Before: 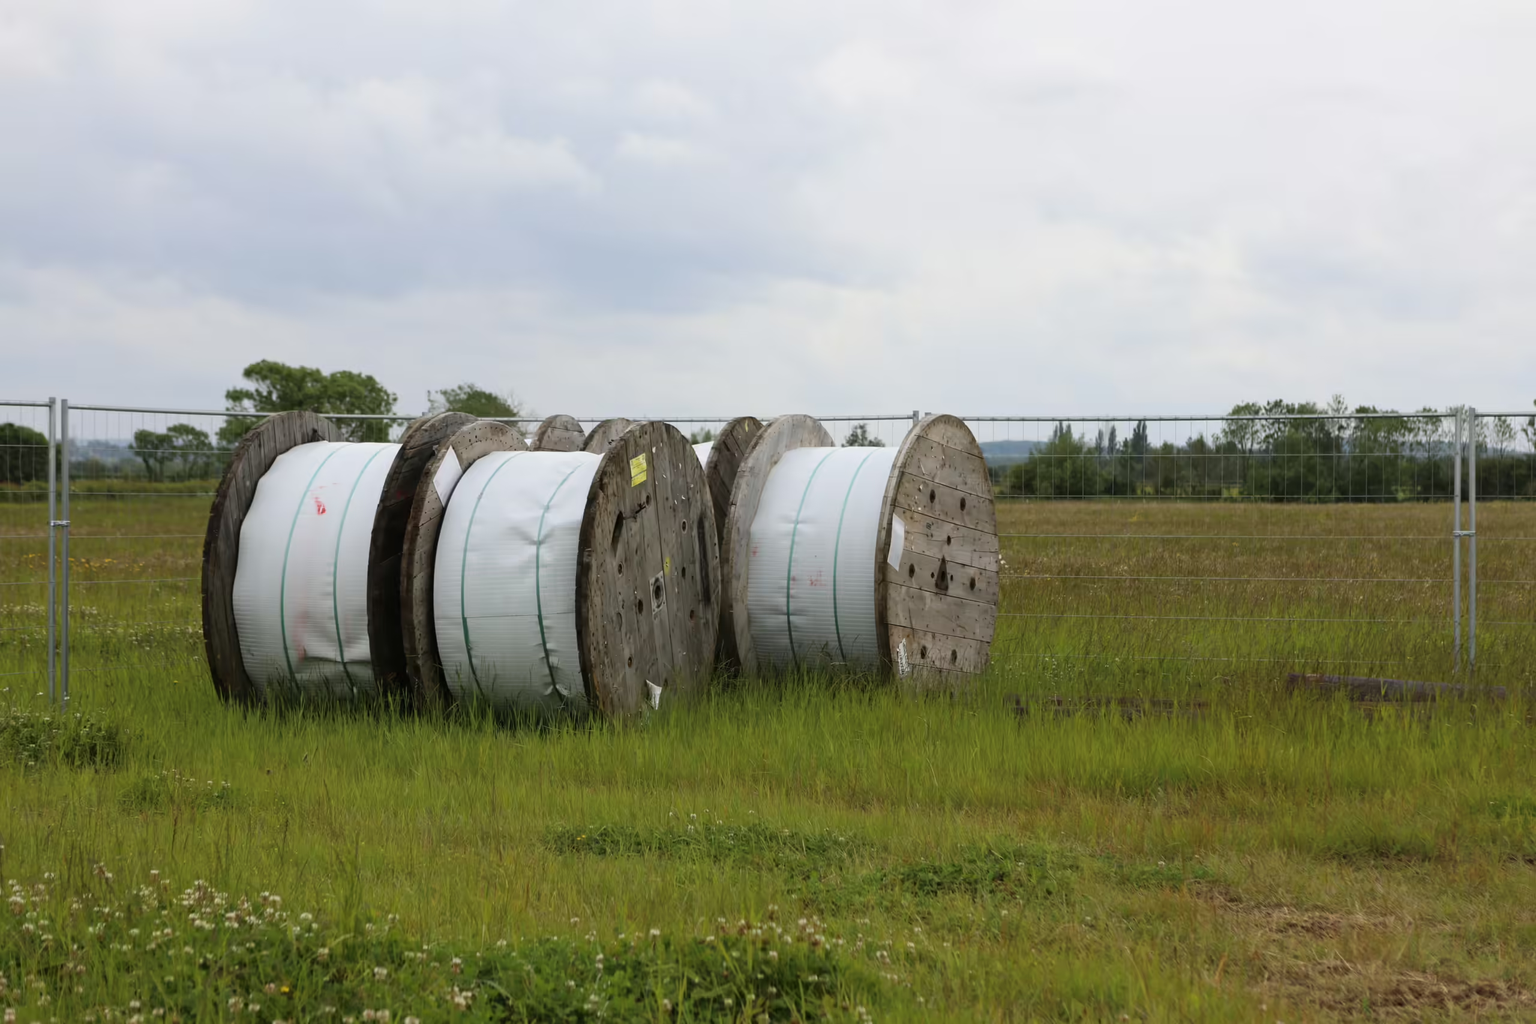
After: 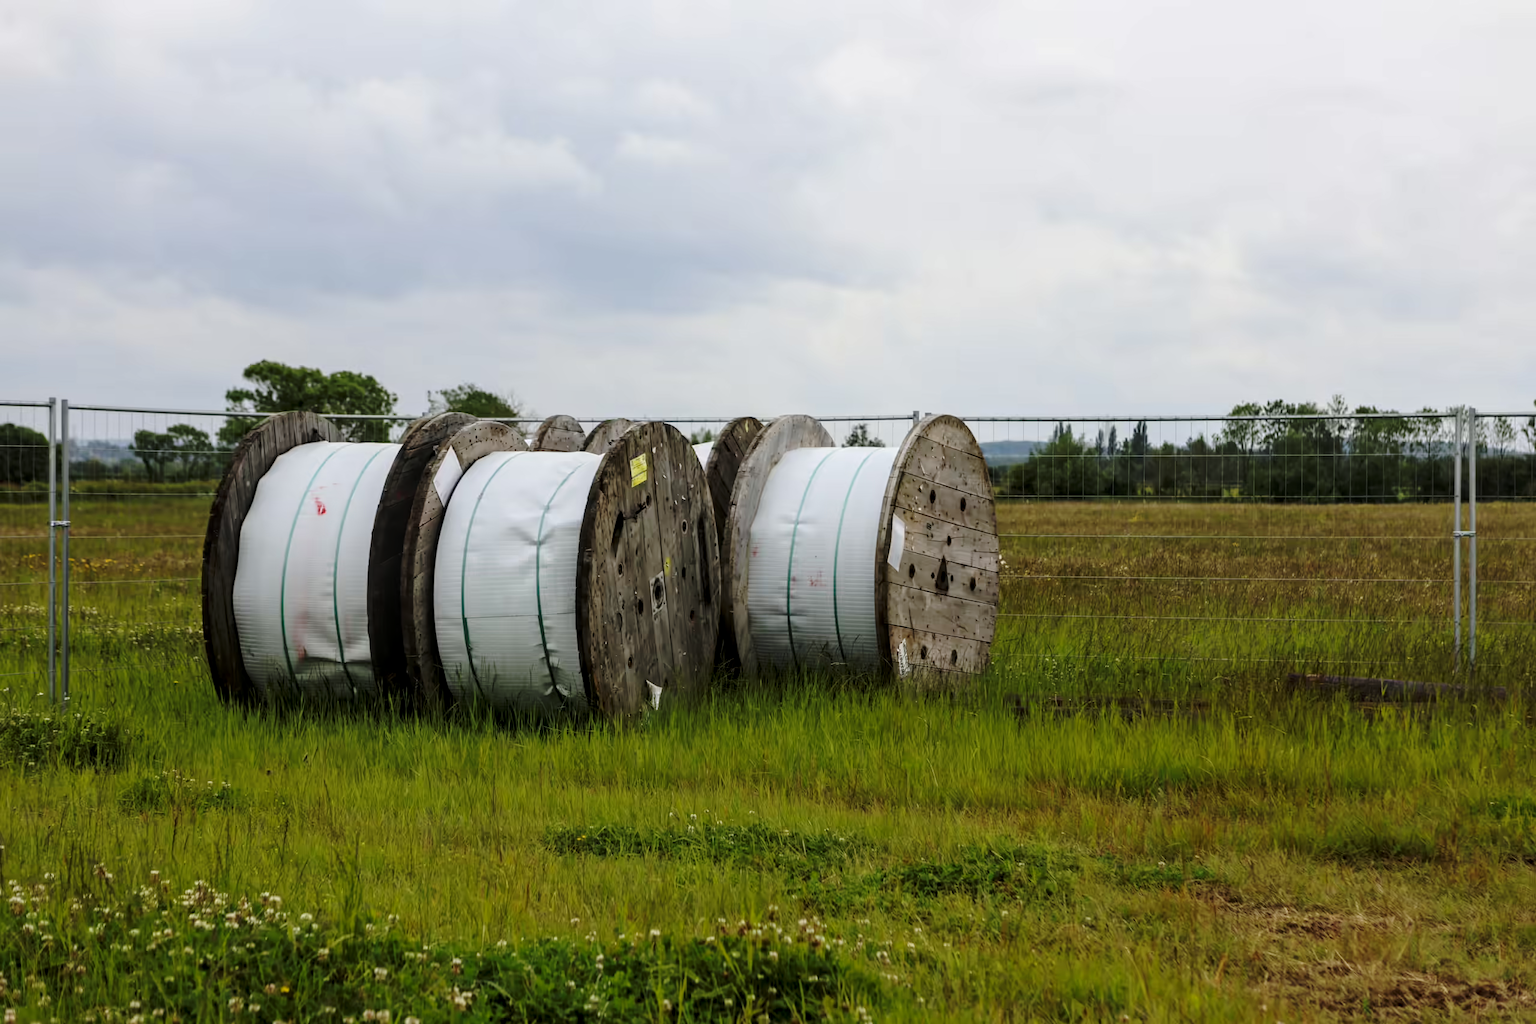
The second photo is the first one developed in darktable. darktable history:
local contrast: detail 130%
base curve: curves: ch0 [(0, 0) (0.073, 0.04) (0.157, 0.139) (0.492, 0.492) (0.758, 0.758) (1, 1)], preserve colors none
